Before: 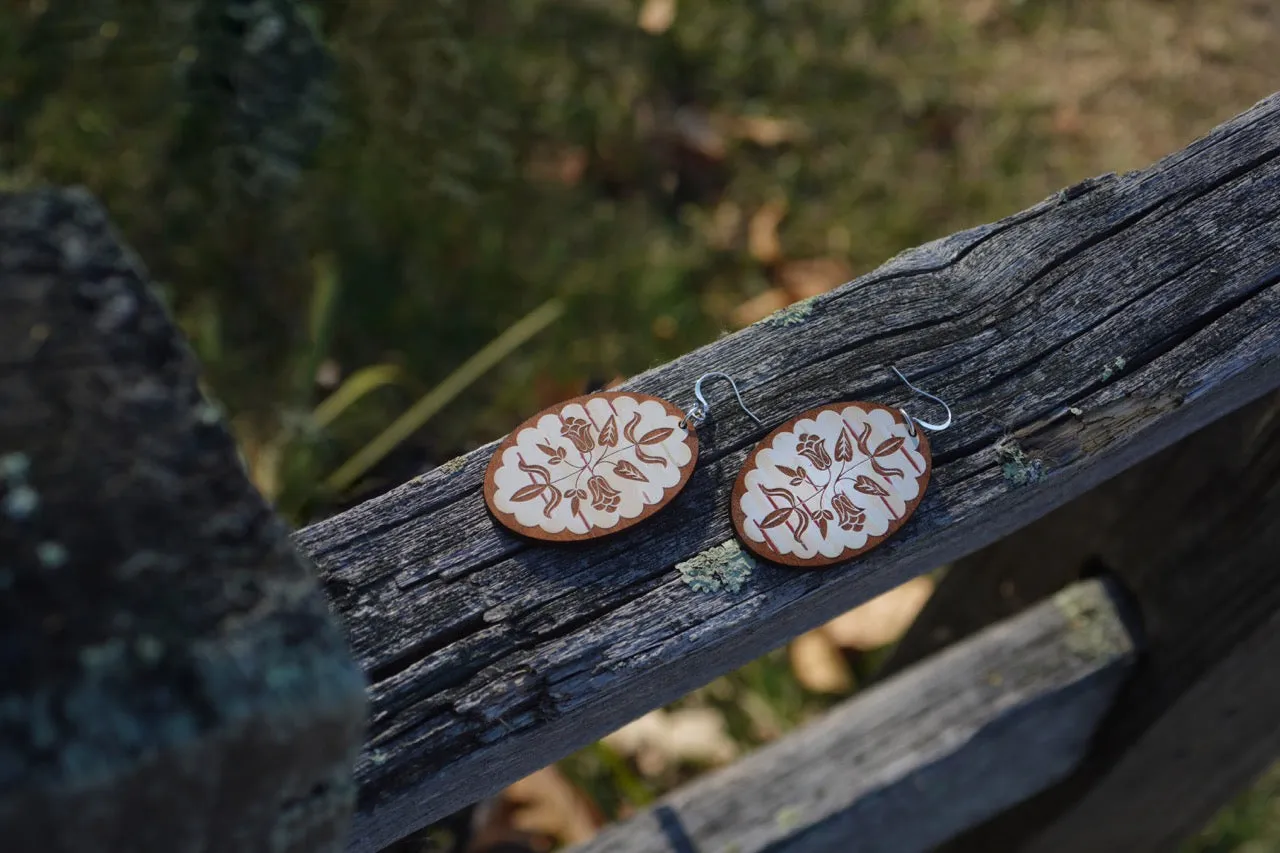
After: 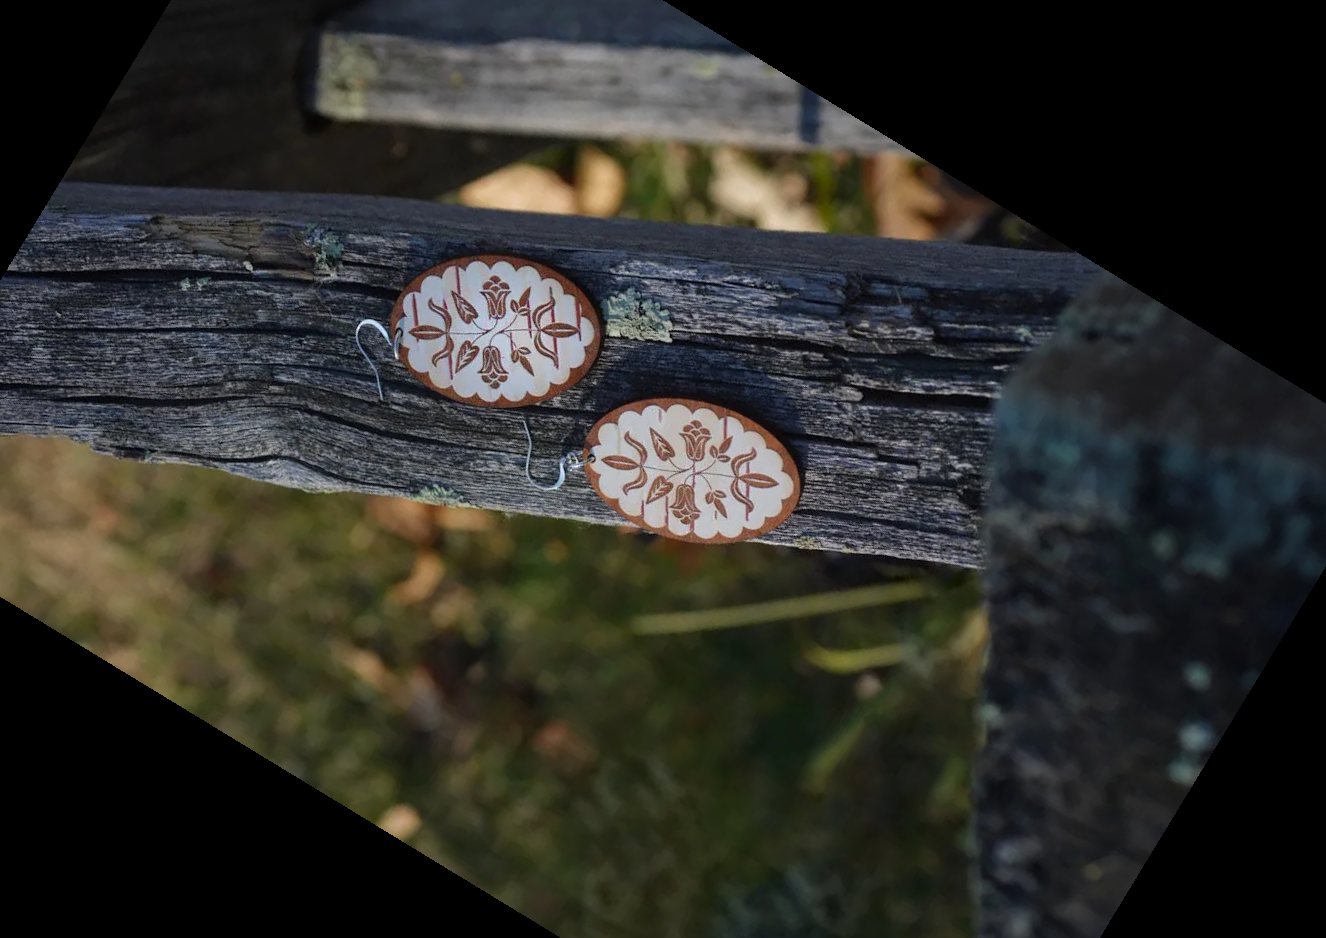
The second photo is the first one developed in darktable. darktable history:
crop and rotate: angle 148.68°, left 9.111%, top 15.603%, right 4.588%, bottom 17.041%
exposure: compensate highlight preservation false
color zones: curves: ch1 [(0, 0.523) (0.143, 0.545) (0.286, 0.52) (0.429, 0.506) (0.571, 0.503) (0.714, 0.503) (0.857, 0.508) (1, 0.523)]
